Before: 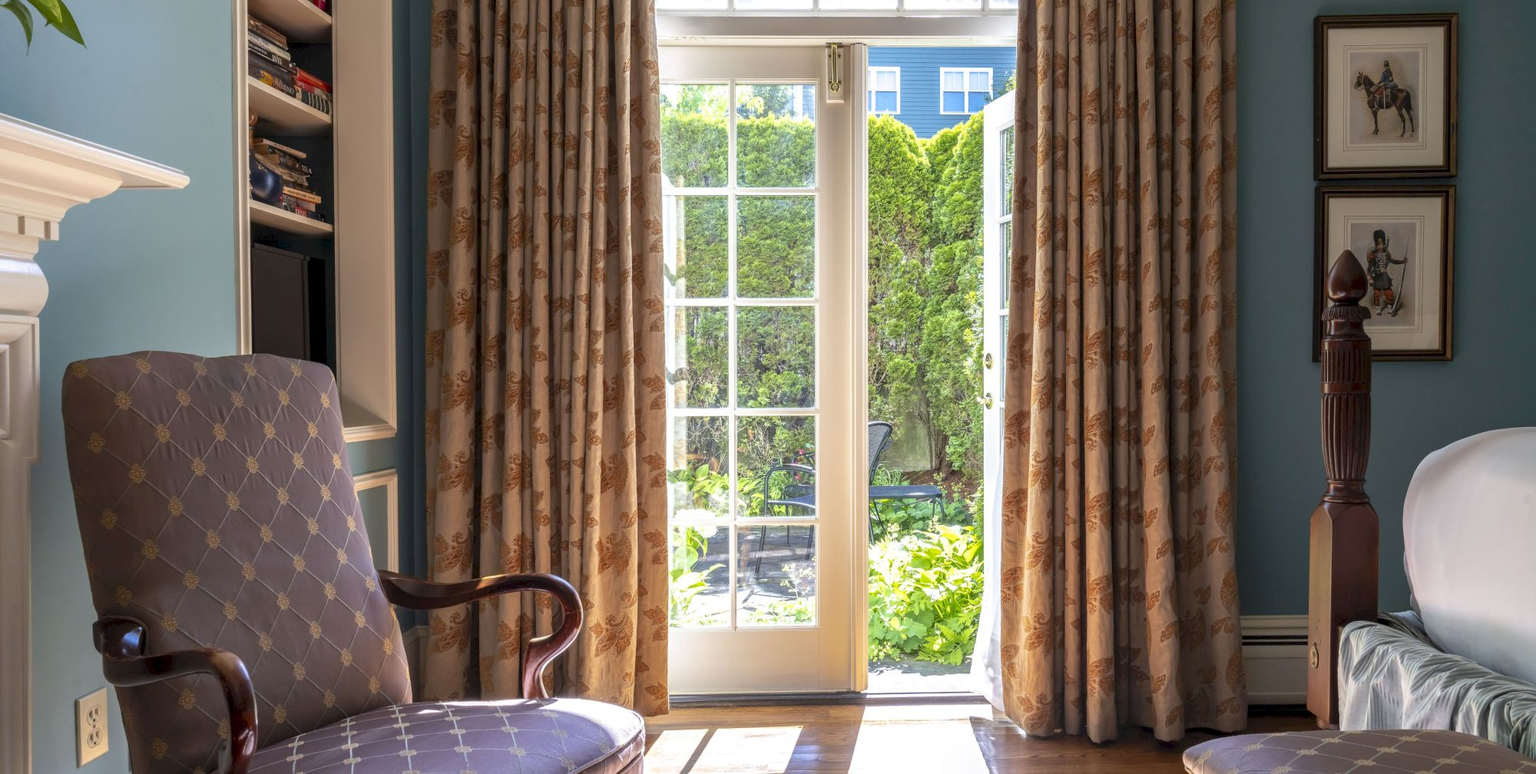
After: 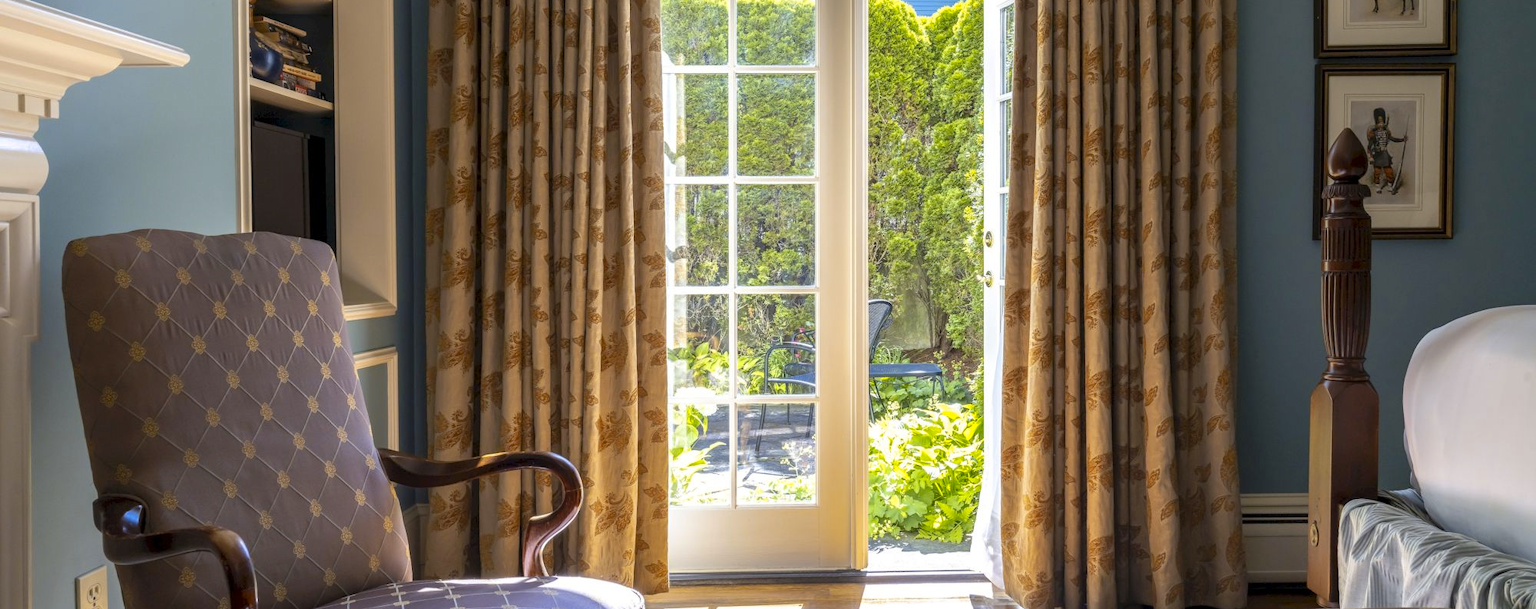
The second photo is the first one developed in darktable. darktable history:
color contrast: green-magenta contrast 0.85, blue-yellow contrast 1.25, unbound 0
crop and rotate: top 15.774%, bottom 5.506%
